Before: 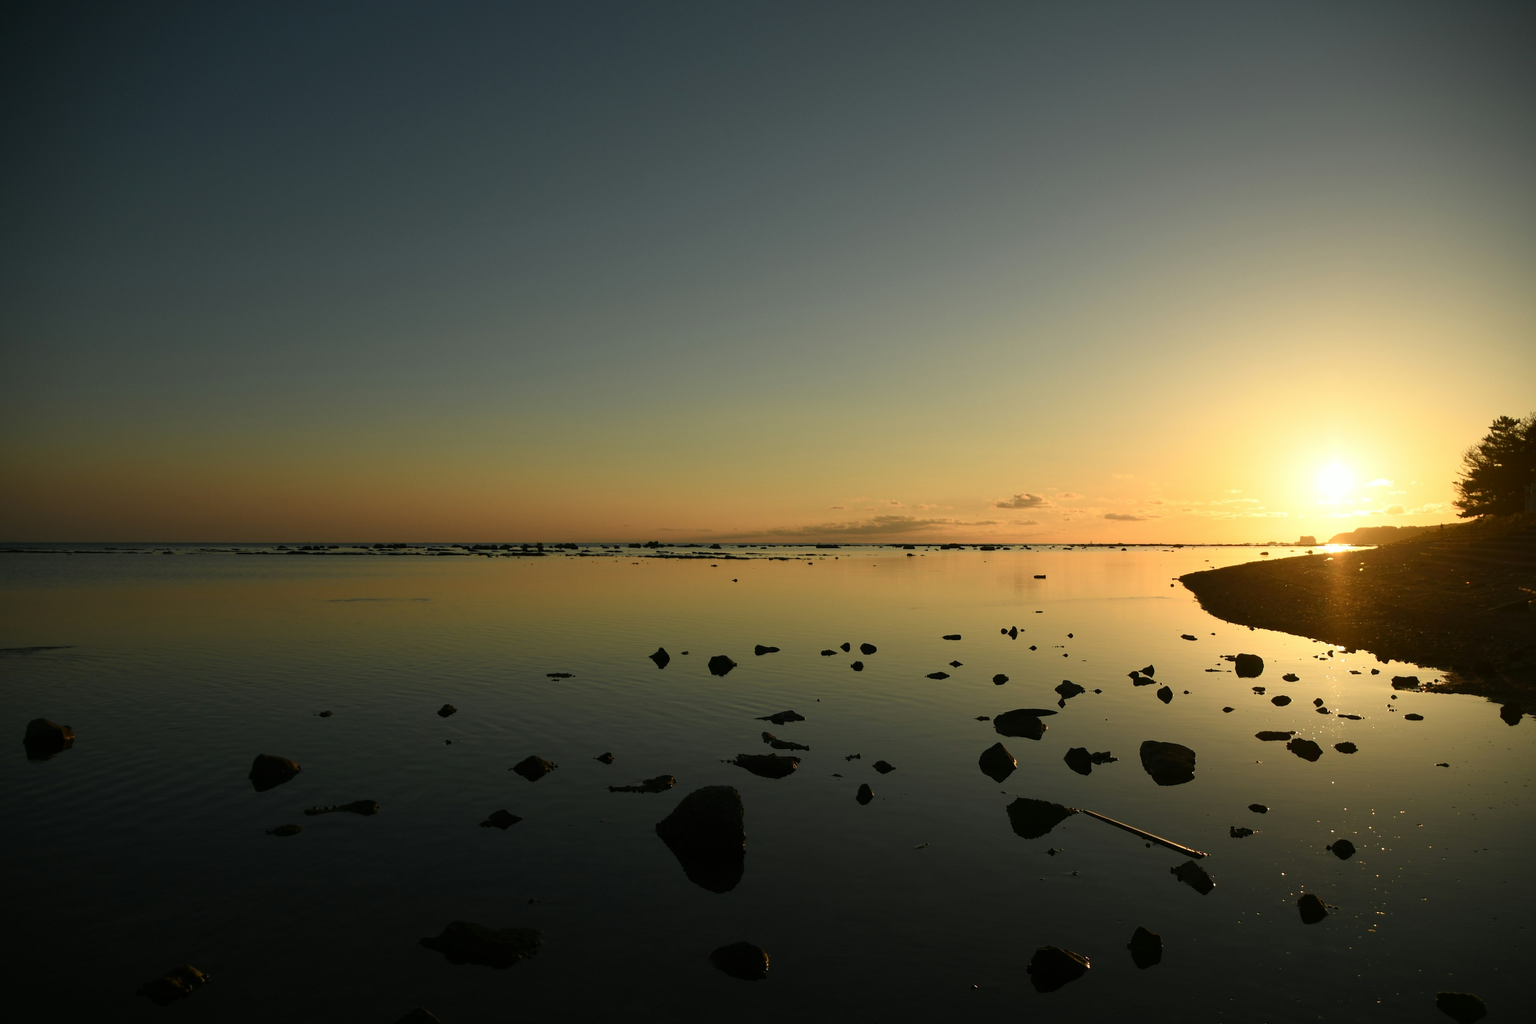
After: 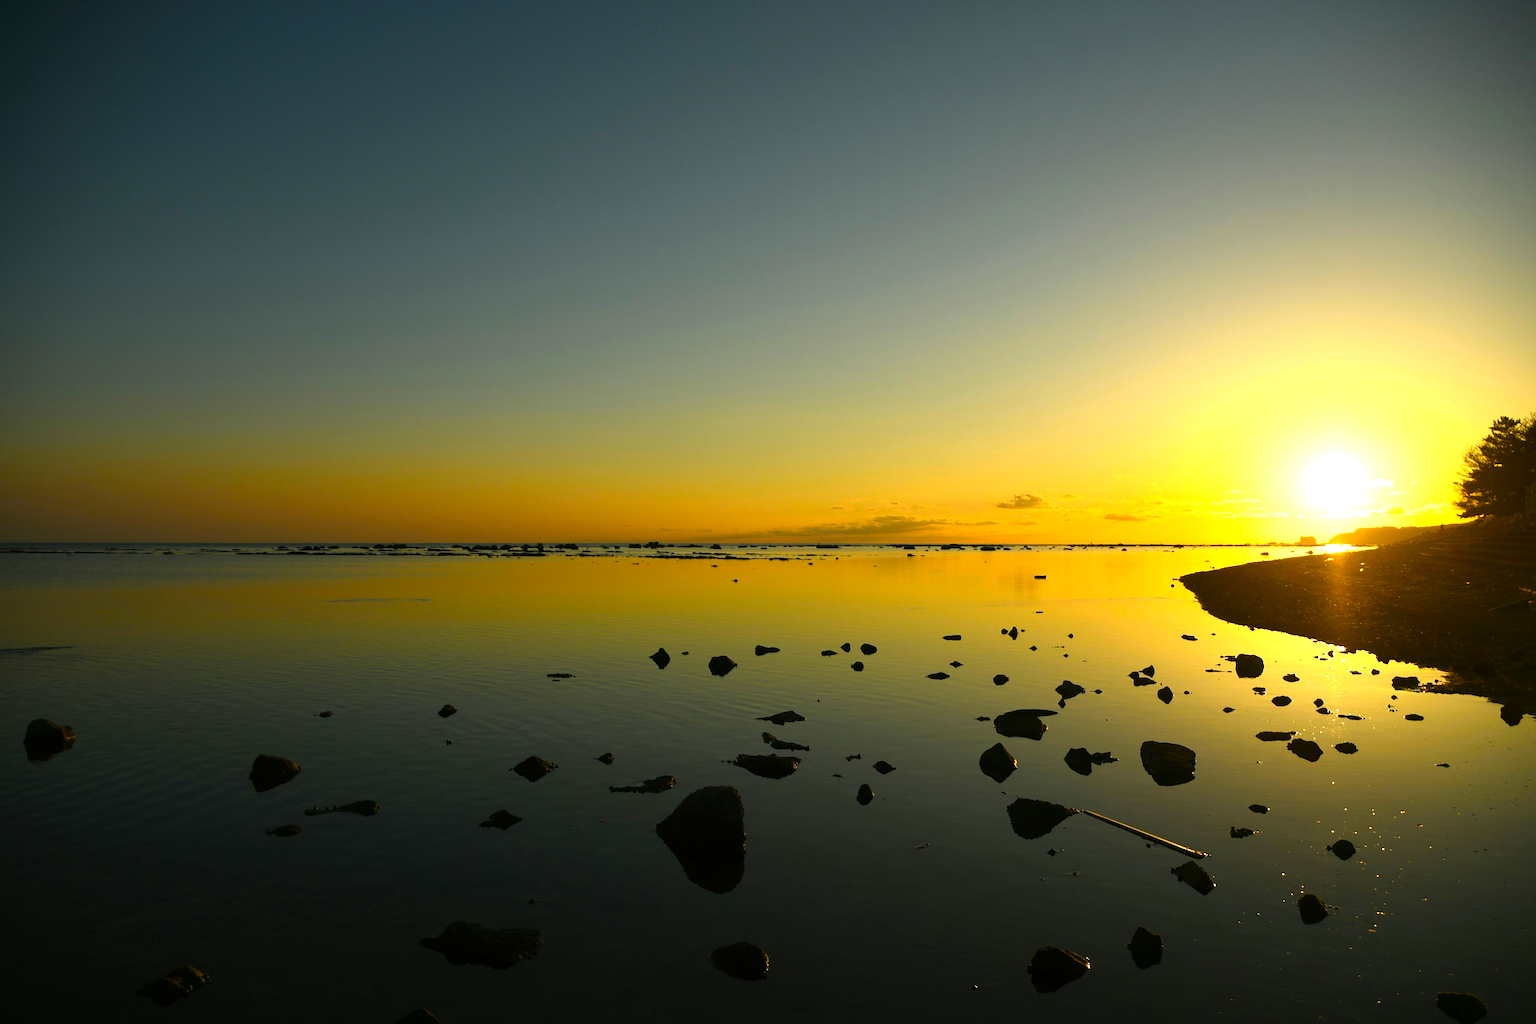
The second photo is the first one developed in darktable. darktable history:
color balance rgb: linear chroma grading › global chroma 8.918%, perceptual saturation grading › global saturation 19.802%, perceptual brilliance grading › global brilliance 18.143%, global vibrance 20%
